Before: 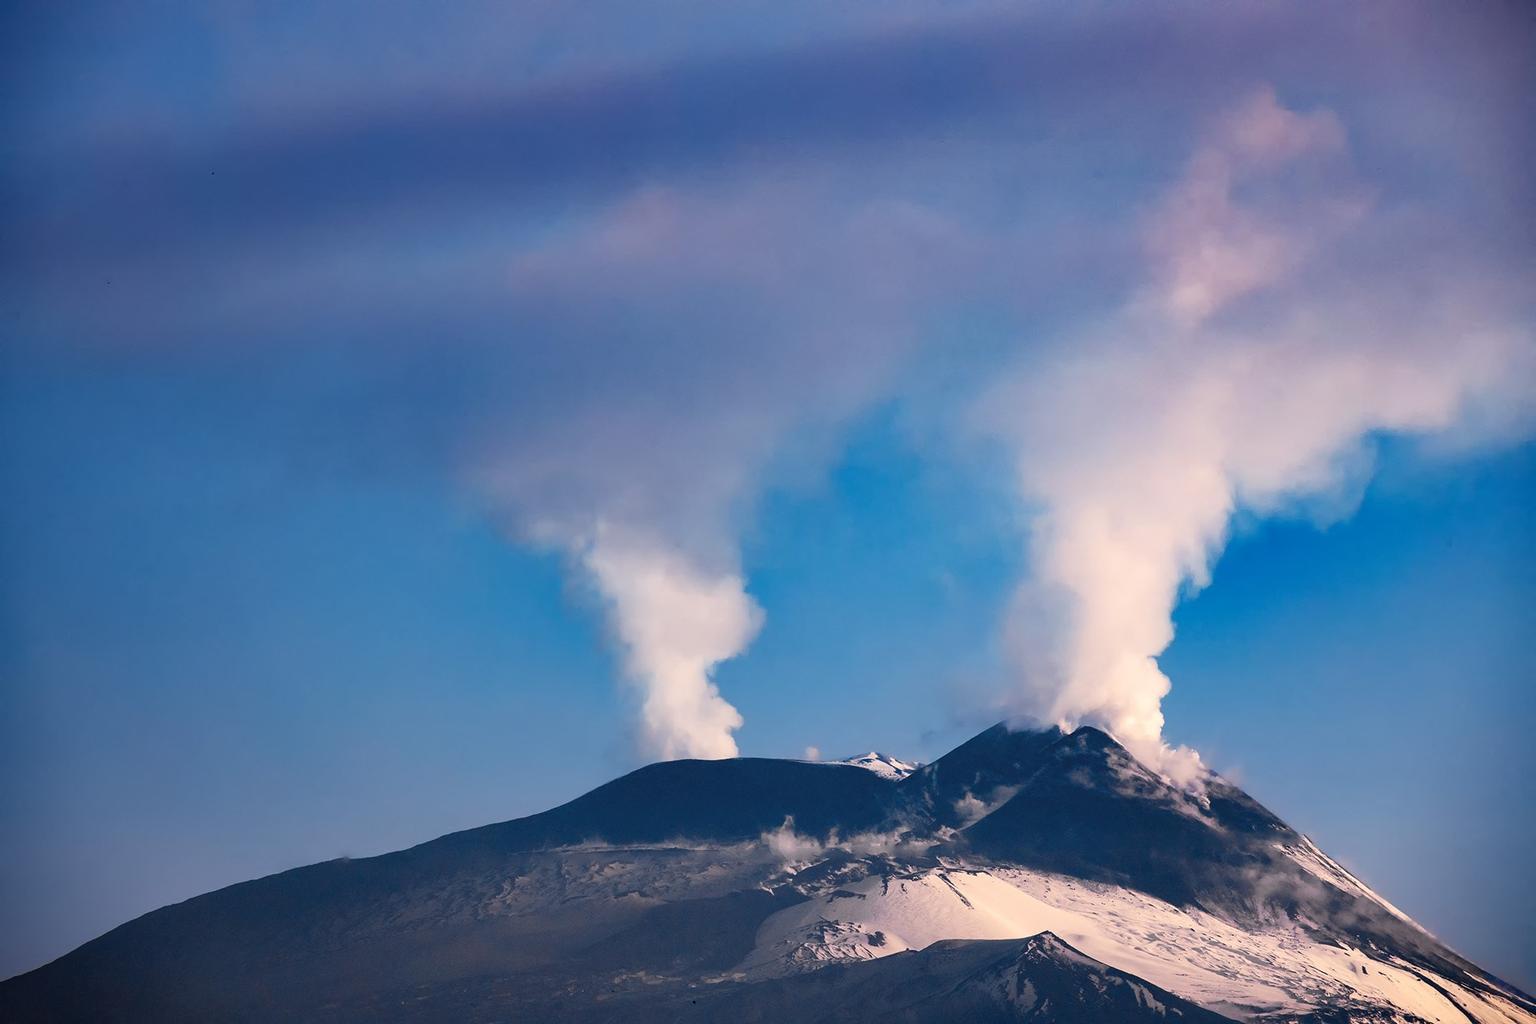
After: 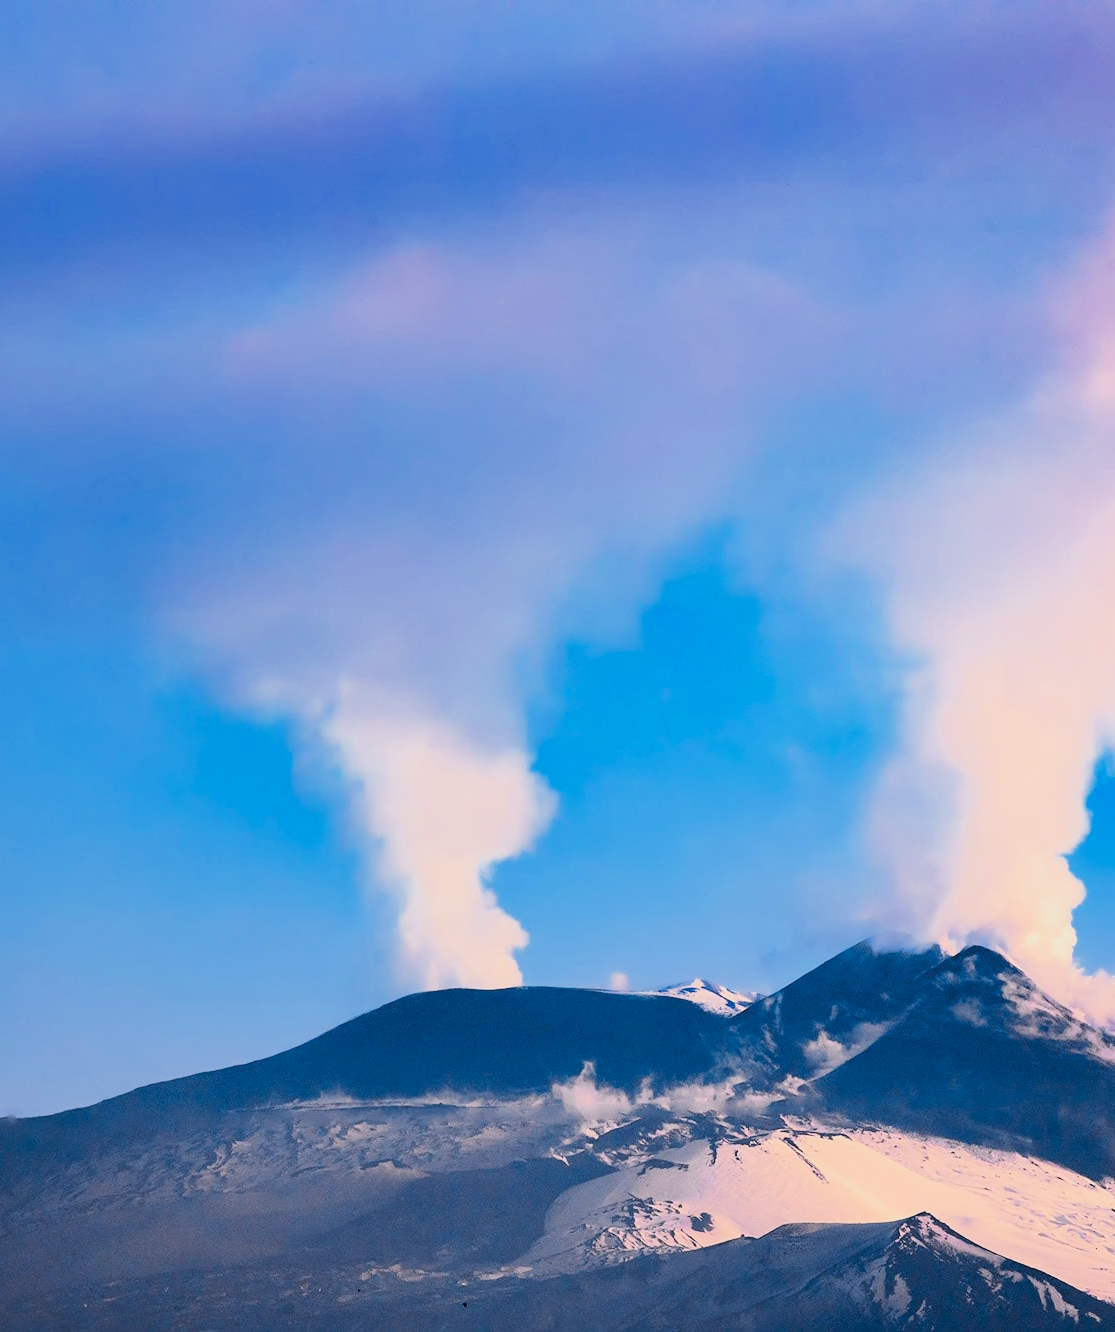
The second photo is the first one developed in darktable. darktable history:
contrast brightness saturation: contrast 0.038, saturation 0.164
exposure: exposure 1 EV, compensate highlight preservation false
filmic rgb: black relative exposure -7.5 EV, white relative exposure 4.99 EV, hardness 3.32, contrast 1.301, preserve chrominance max RGB, color science v6 (2022), contrast in shadows safe, contrast in highlights safe
crop: left 21.951%, right 22.063%, bottom 0.001%
